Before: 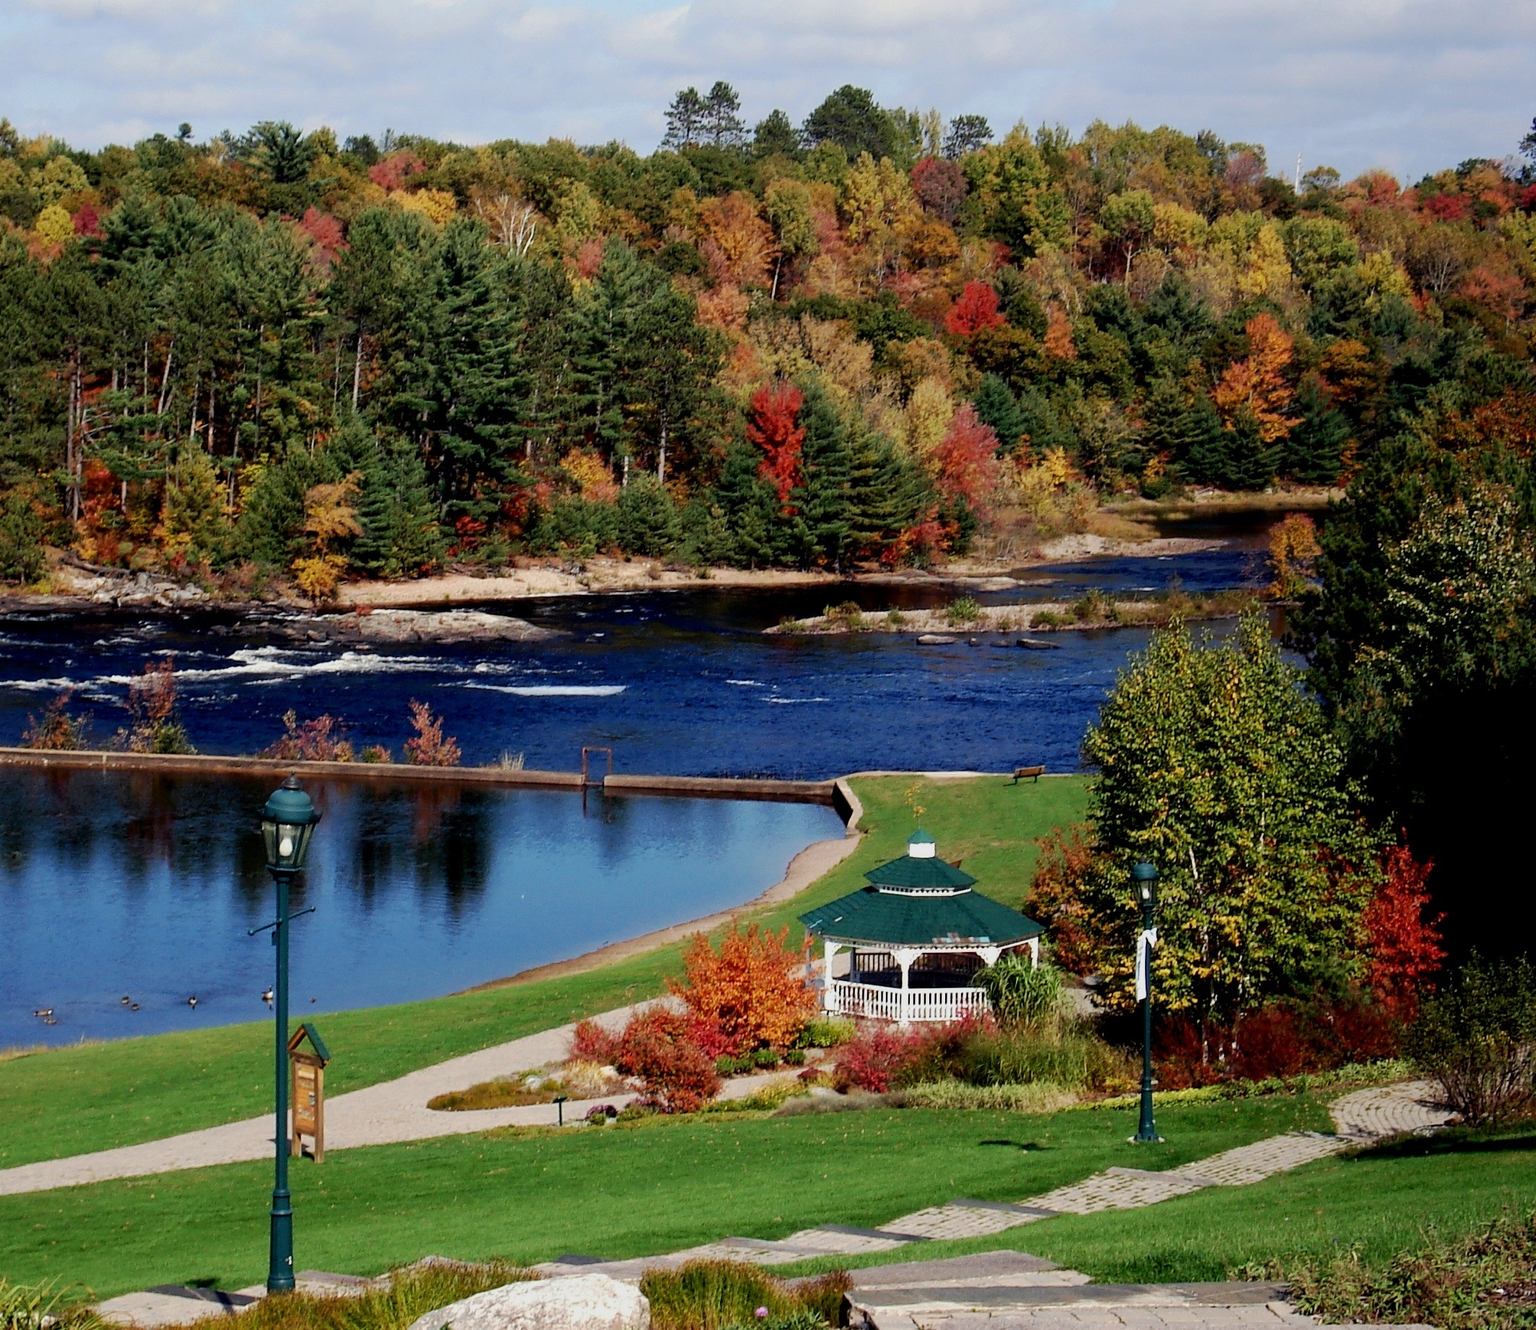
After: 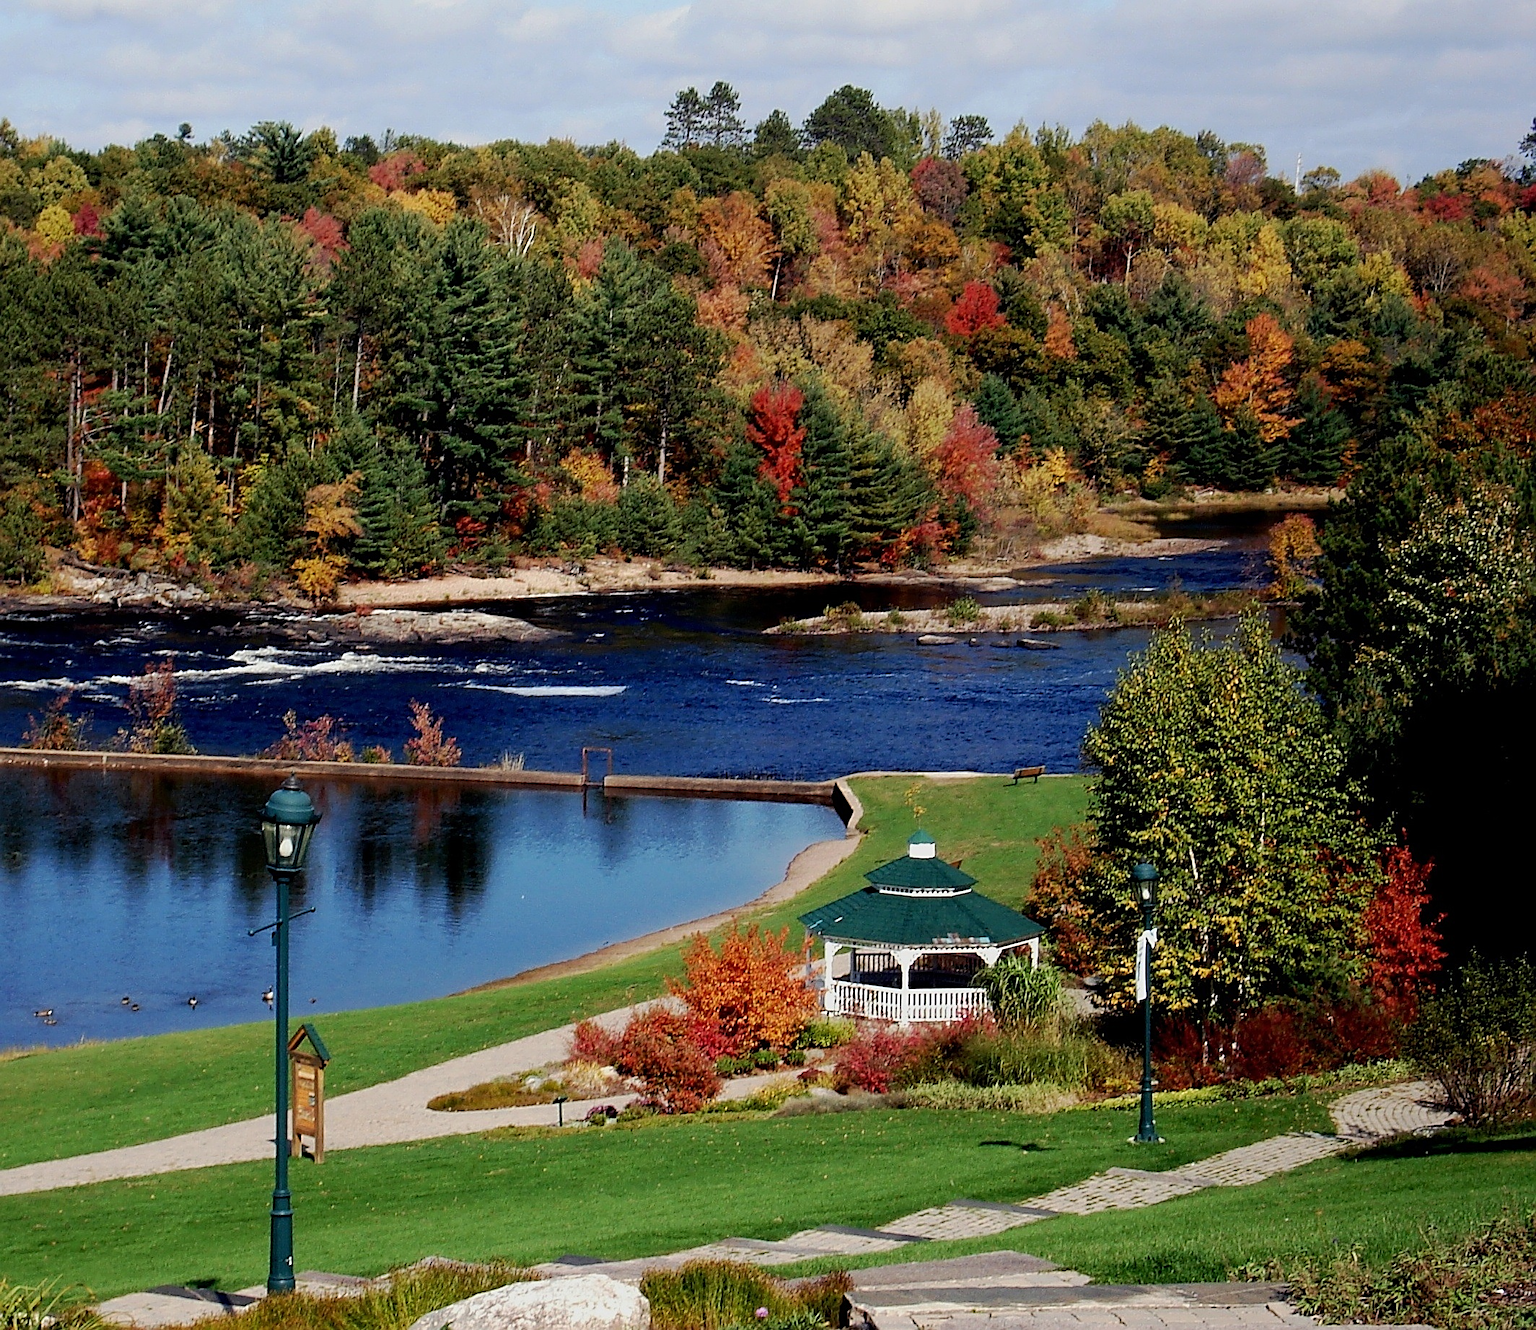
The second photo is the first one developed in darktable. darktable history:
color calibration: illuminant same as pipeline (D50), adaptation XYZ, x 0.346, y 0.358, temperature 5008.67 K, saturation algorithm version 1 (2020)
sharpen: amount 0.56
